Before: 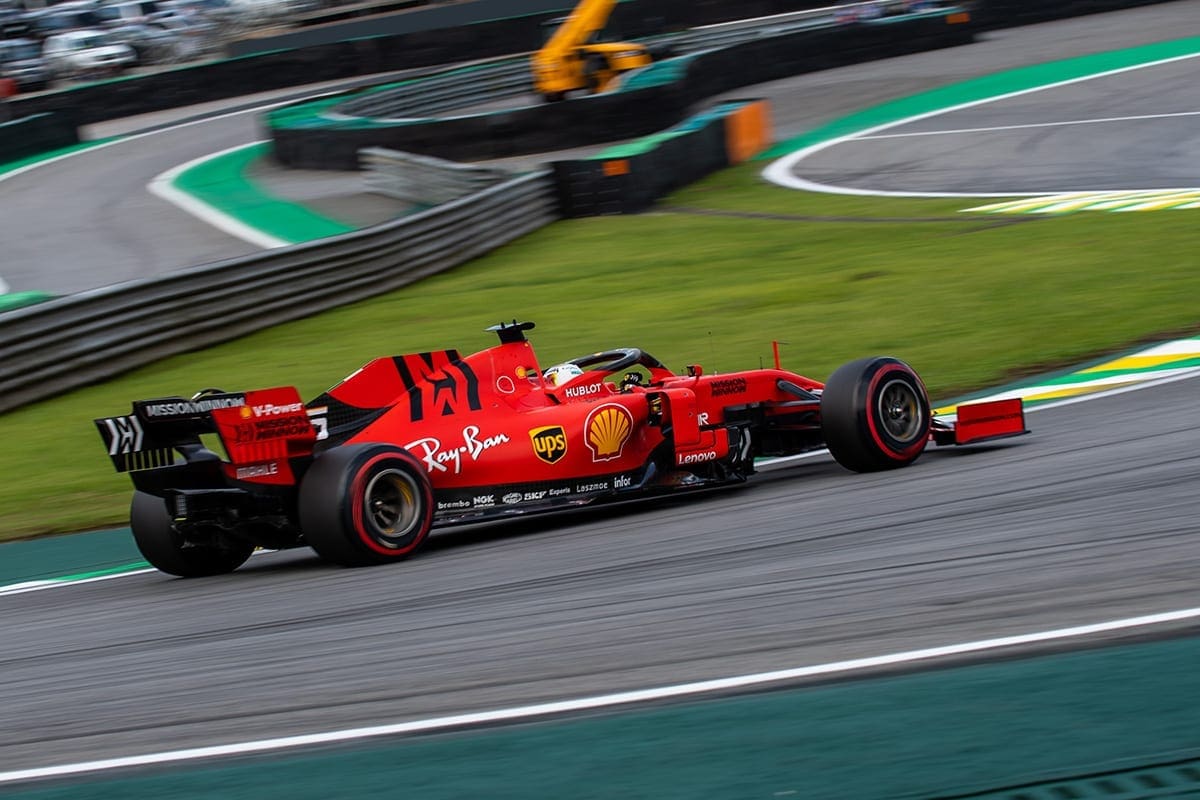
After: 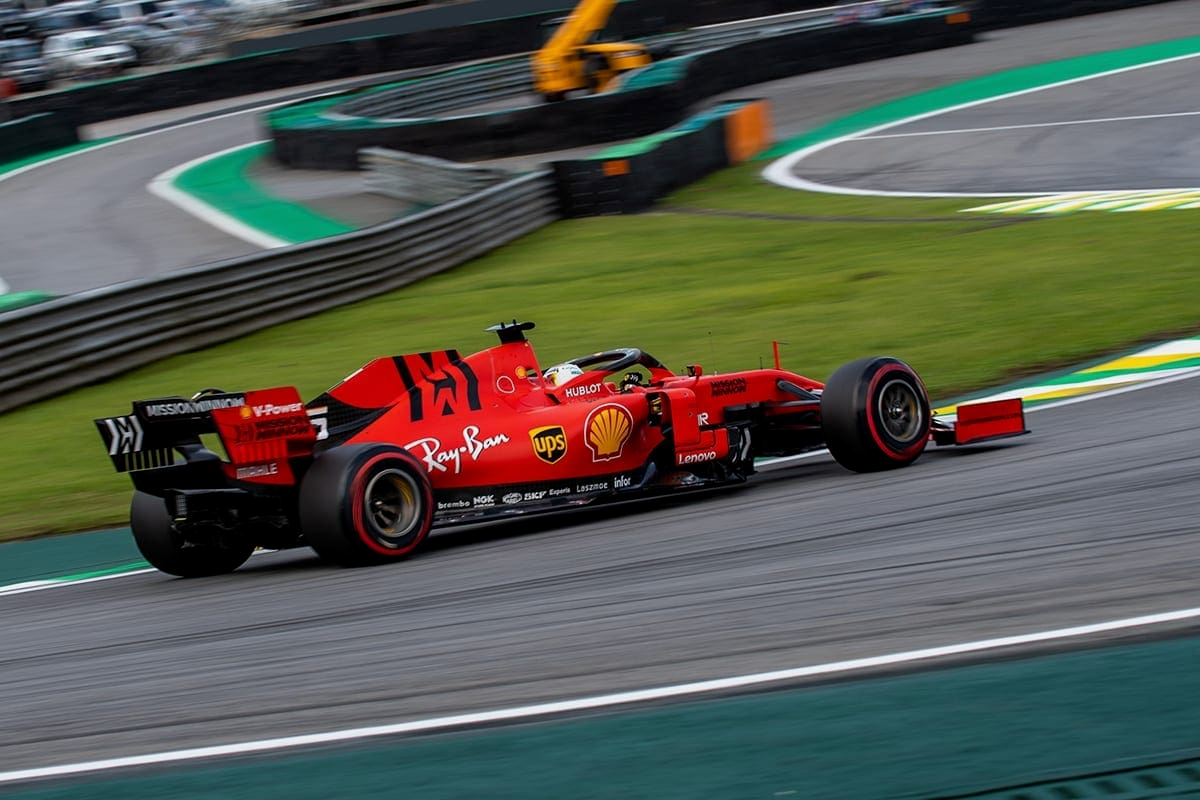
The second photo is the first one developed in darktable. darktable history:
exposure: black level correction 0.002, exposure -0.104 EV, compensate highlight preservation false
color correction: highlights b* 0.041, saturation 0.989
